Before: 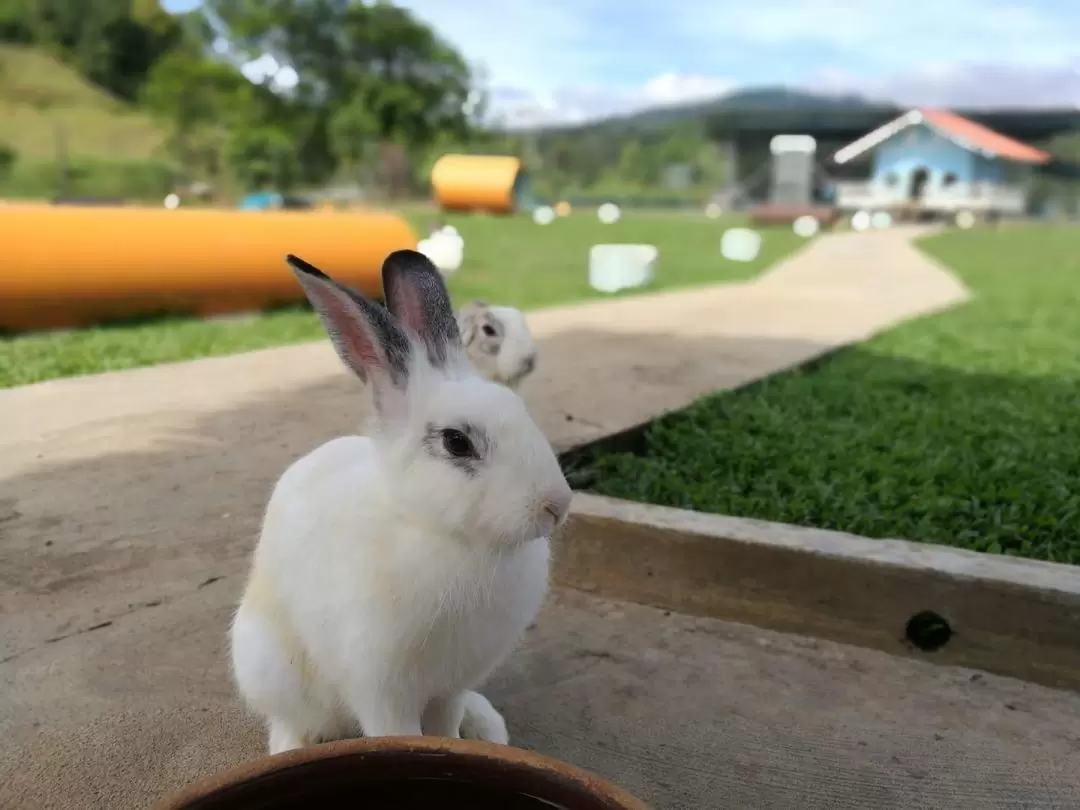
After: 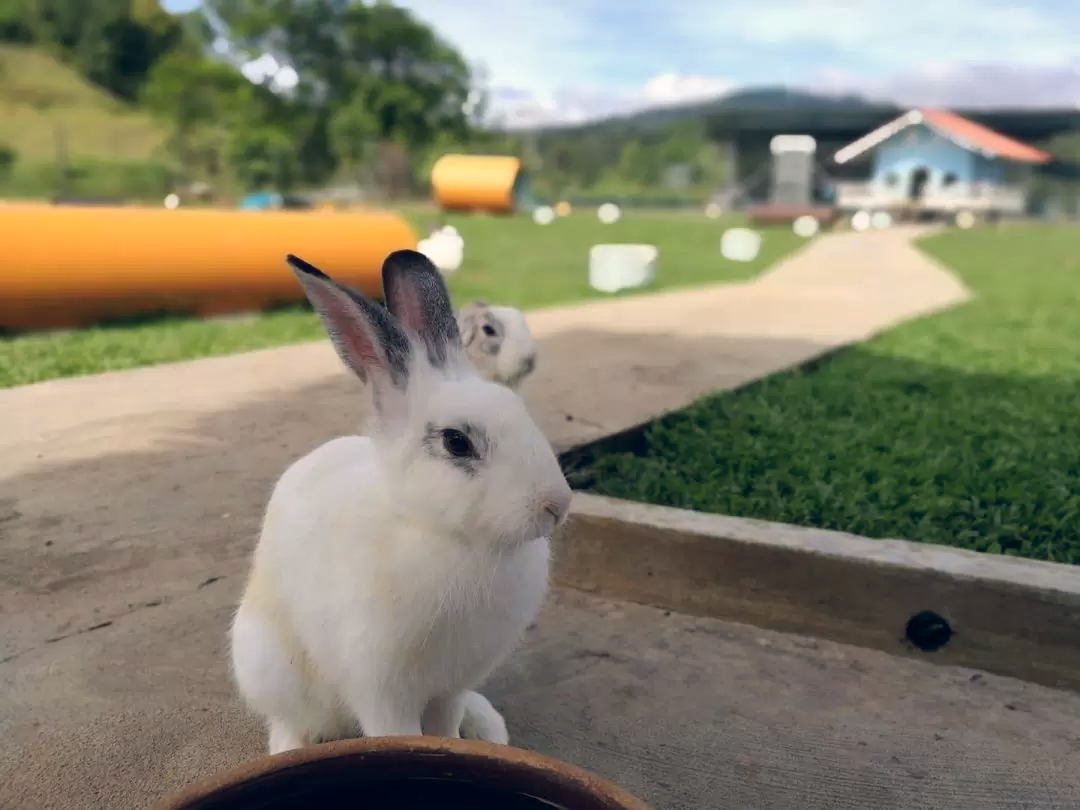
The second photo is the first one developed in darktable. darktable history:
color balance rgb: shadows lift › hue 87.51°, highlights gain › chroma 1.62%, highlights gain › hue 55.1°, global offset › chroma 0.1%, global offset › hue 253.66°, linear chroma grading › global chroma 0.5%
shadows and highlights: shadows 32, highlights -32, soften with gaussian
